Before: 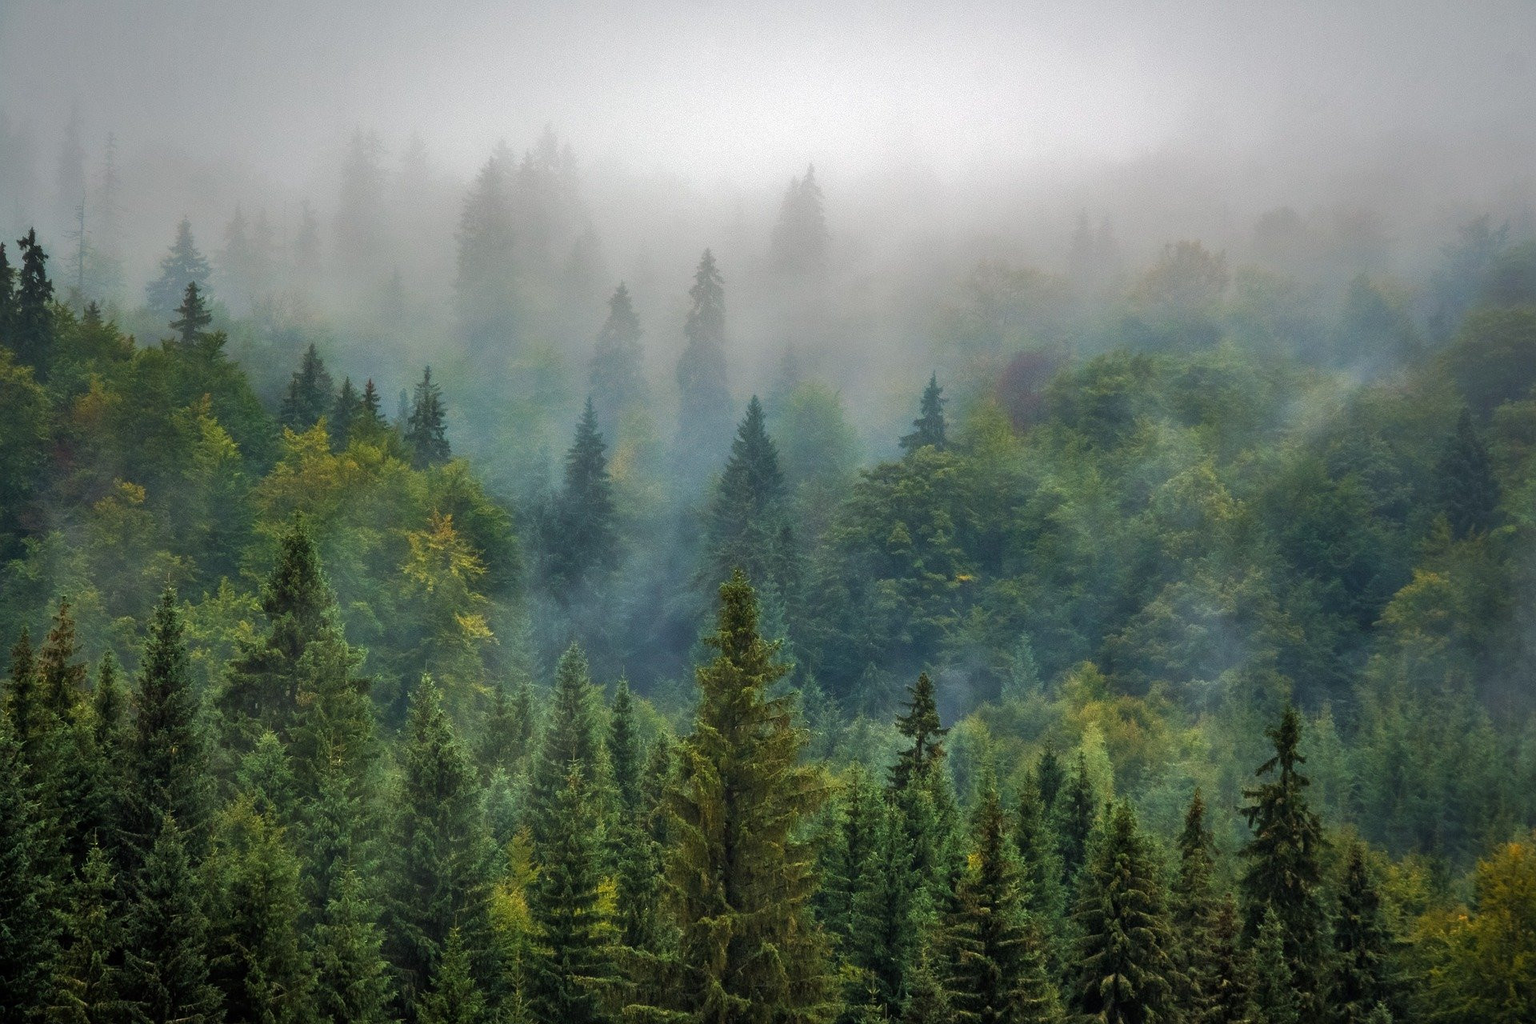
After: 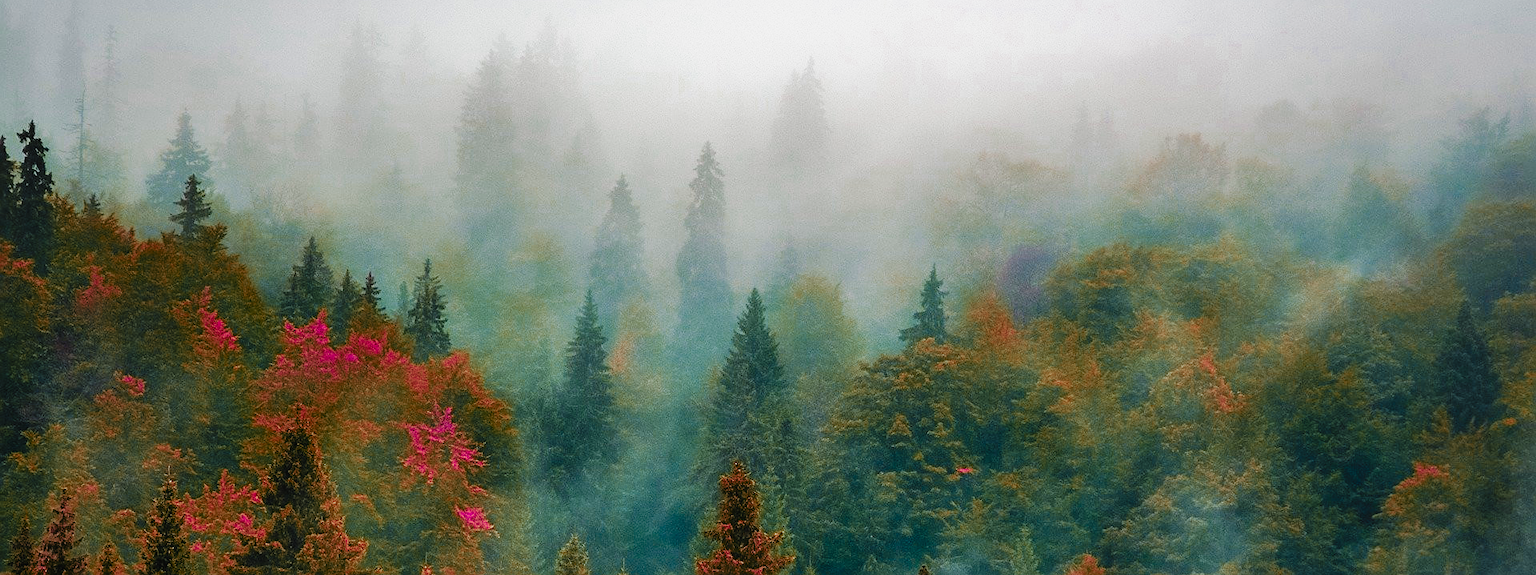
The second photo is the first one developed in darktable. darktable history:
exposure: compensate highlight preservation false
crop and rotate: top 10.489%, bottom 33.306%
color zones: curves: ch0 [(0.826, 0.353)]; ch1 [(0.242, 0.647) (0.889, 0.342)]; ch2 [(0.246, 0.089) (0.969, 0.068)]
tone curve: curves: ch0 [(0, 0.018) (0.162, 0.128) (0.434, 0.478) (0.667, 0.785) (0.819, 0.943) (1, 0.991)]; ch1 [(0, 0) (0.402, 0.36) (0.476, 0.449) (0.506, 0.505) (0.523, 0.518) (0.579, 0.626) (0.641, 0.668) (0.693, 0.745) (0.861, 0.934) (1, 1)]; ch2 [(0, 0) (0.424, 0.388) (0.483, 0.472) (0.503, 0.505) (0.521, 0.519) (0.547, 0.581) (0.582, 0.648) (0.699, 0.759) (0.997, 0.858)], preserve colors none
local contrast: mode bilateral grid, contrast 99, coarseness 100, detail 96%, midtone range 0.2
sharpen: on, module defaults
filmic rgb: black relative exposure -7.65 EV, white relative exposure 4.56 EV, hardness 3.61, iterations of high-quality reconstruction 10
